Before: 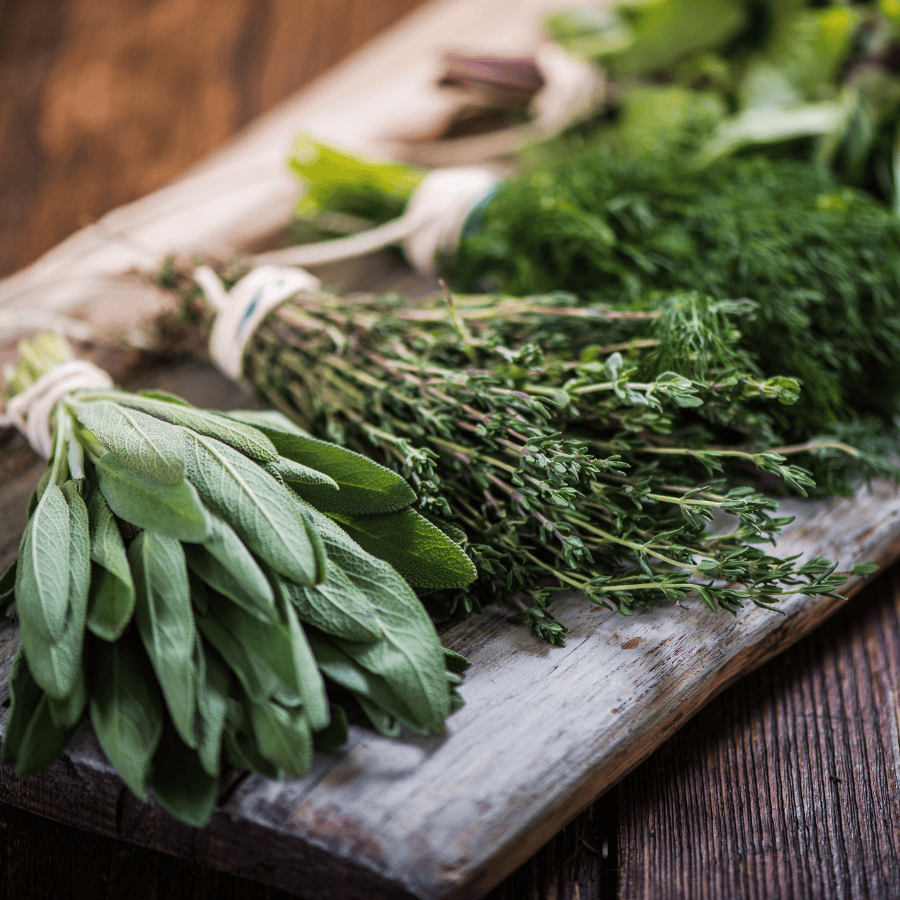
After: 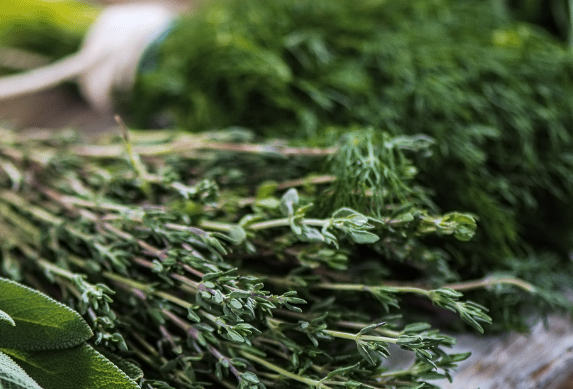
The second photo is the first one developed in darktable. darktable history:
crop: left 36.005%, top 18.293%, right 0.31%, bottom 38.444%
tone equalizer: on, module defaults
contrast equalizer: y [[0.5 ×4, 0.524, 0.59], [0.5 ×6], [0.5 ×6], [0, 0, 0, 0.01, 0.045, 0.012], [0, 0, 0, 0.044, 0.195, 0.131]]
white balance: red 0.974, blue 1.044
